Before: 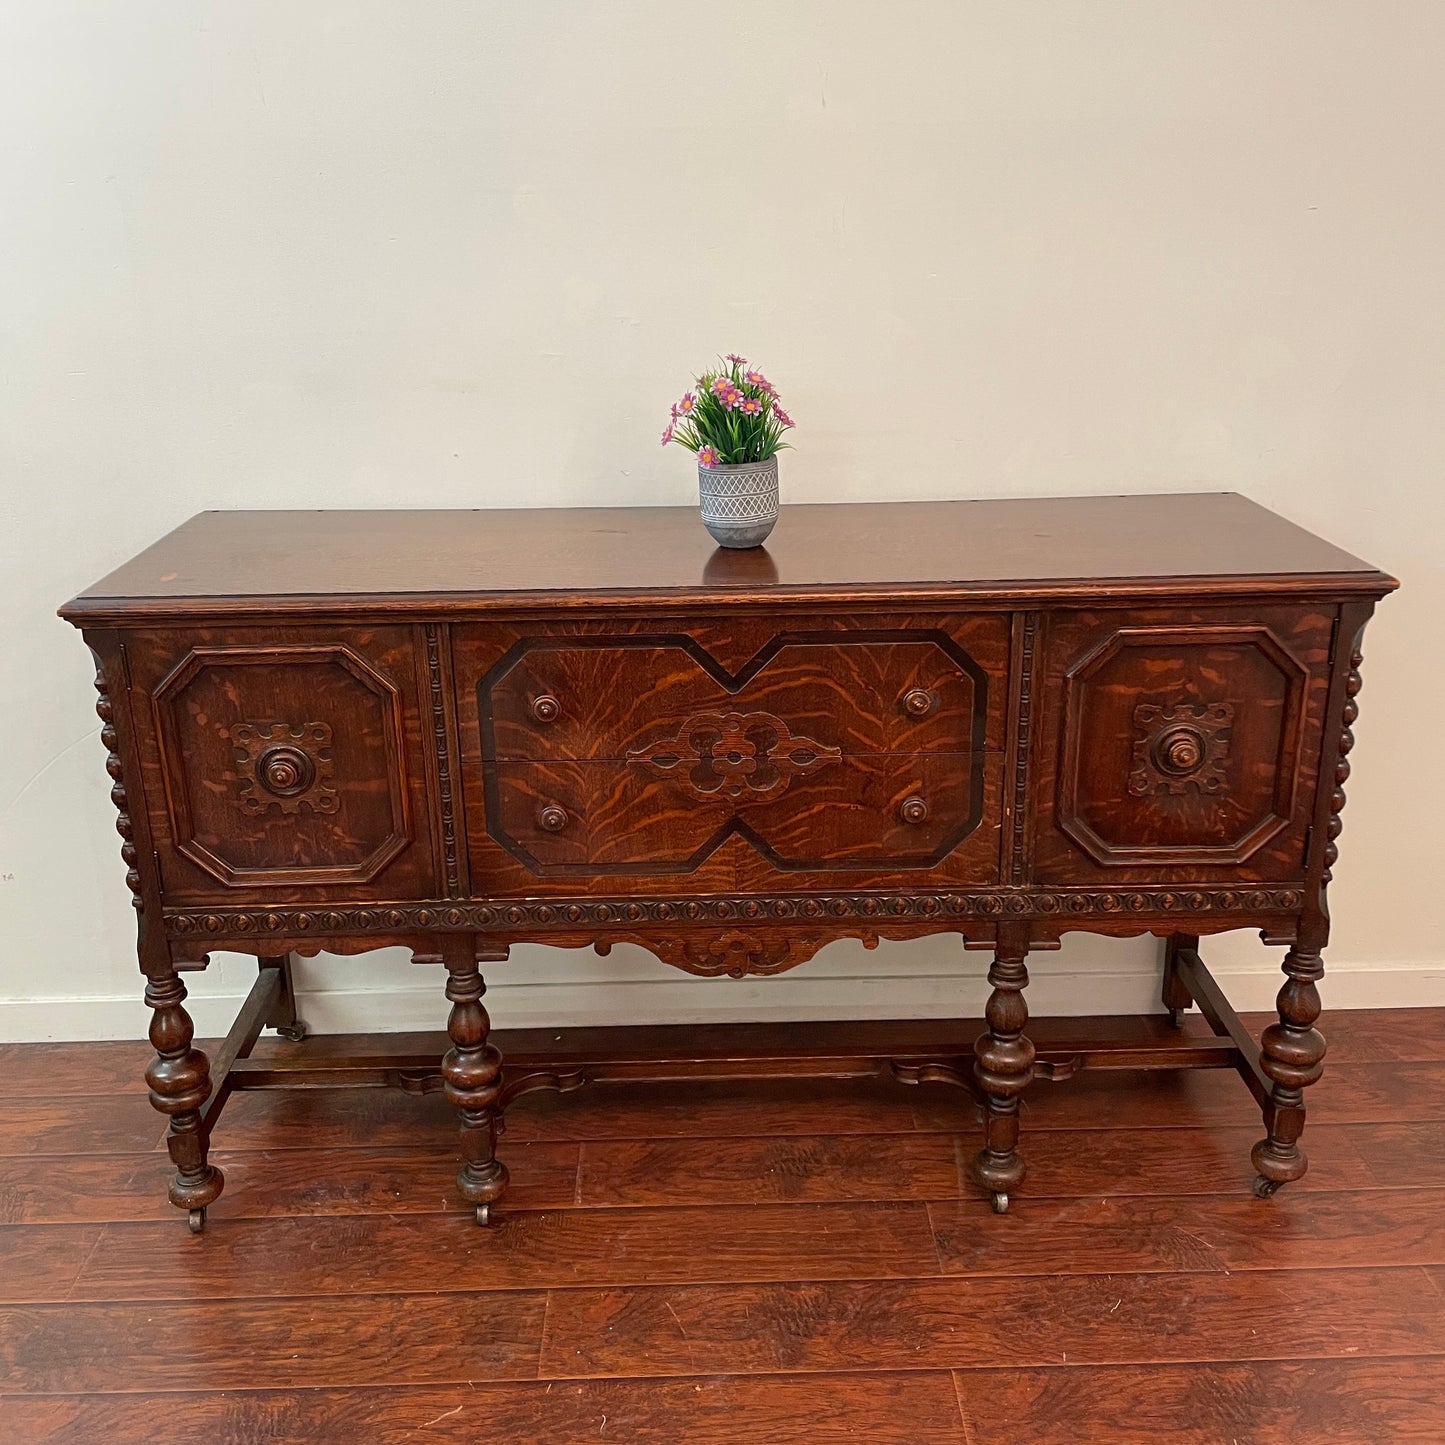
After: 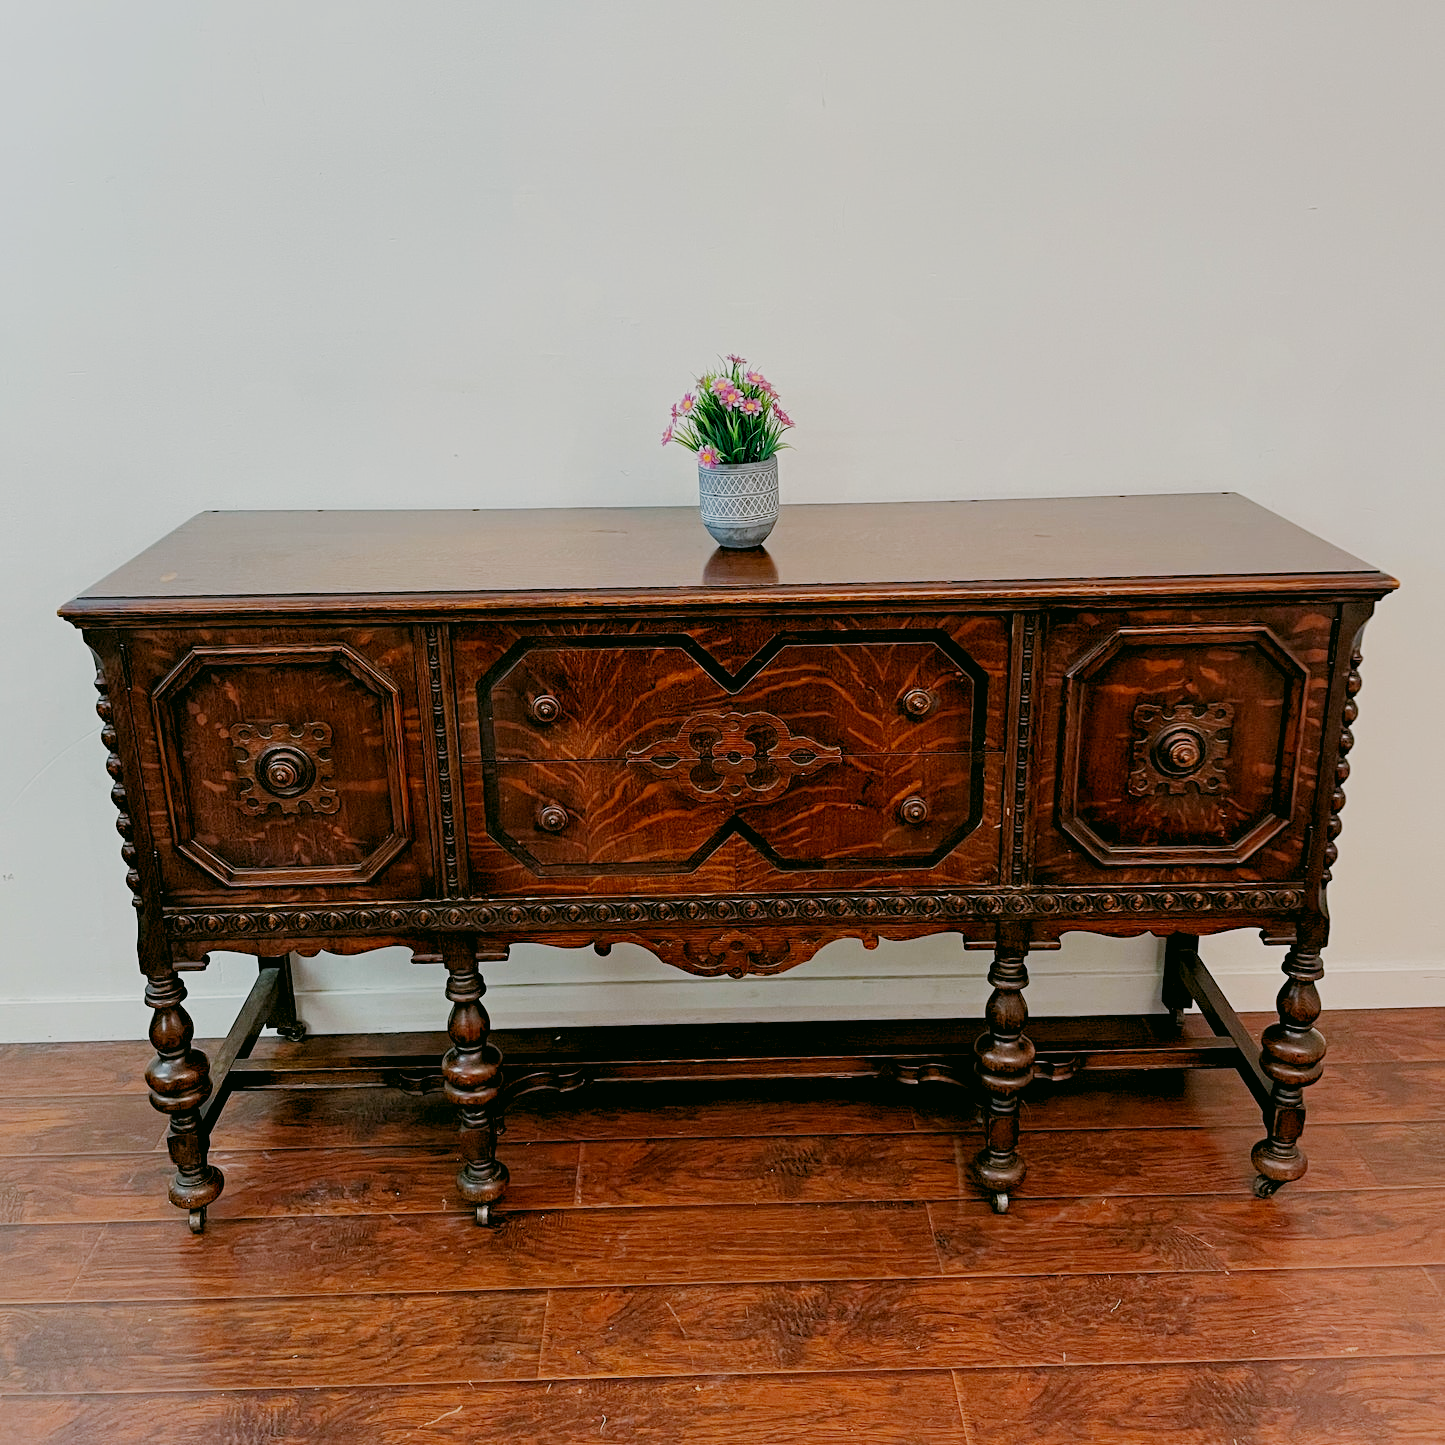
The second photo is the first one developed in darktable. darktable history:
color calibration: output R [1.063, -0.012, -0.003, 0], output G [0, 1.022, 0.021, 0], output B [-0.079, 0.047, 1, 0], illuminant custom, x 0.389, y 0.387, temperature 3838.64 K
sigmoid: skew -0.2, preserve hue 0%, red attenuation 0.1, red rotation 0.035, green attenuation 0.1, green rotation -0.017, blue attenuation 0.15, blue rotation -0.052, base primaries Rec2020
haze removal: compatibility mode true, adaptive false
rgb levels: preserve colors sum RGB, levels [[0.038, 0.433, 0.934], [0, 0.5, 1], [0, 0.5, 1]]
color correction: highlights a* 4.02, highlights b* 4.98, shadows a* -7.55, shadows b* 4.98
